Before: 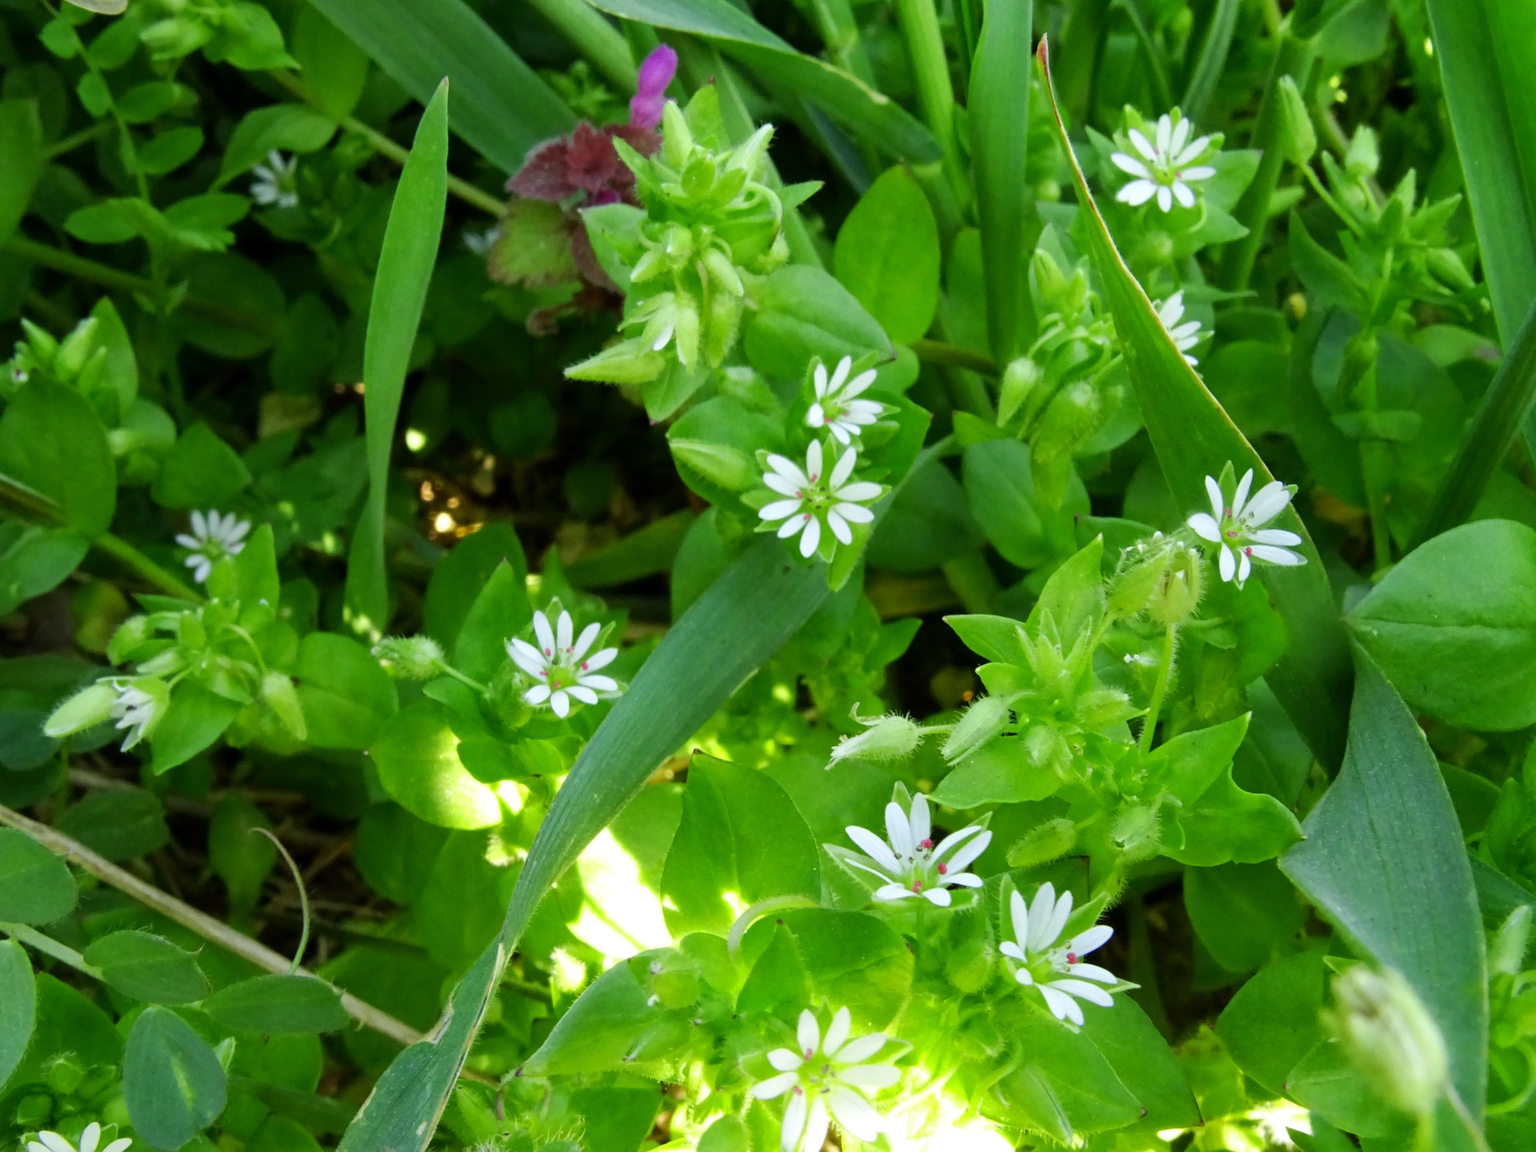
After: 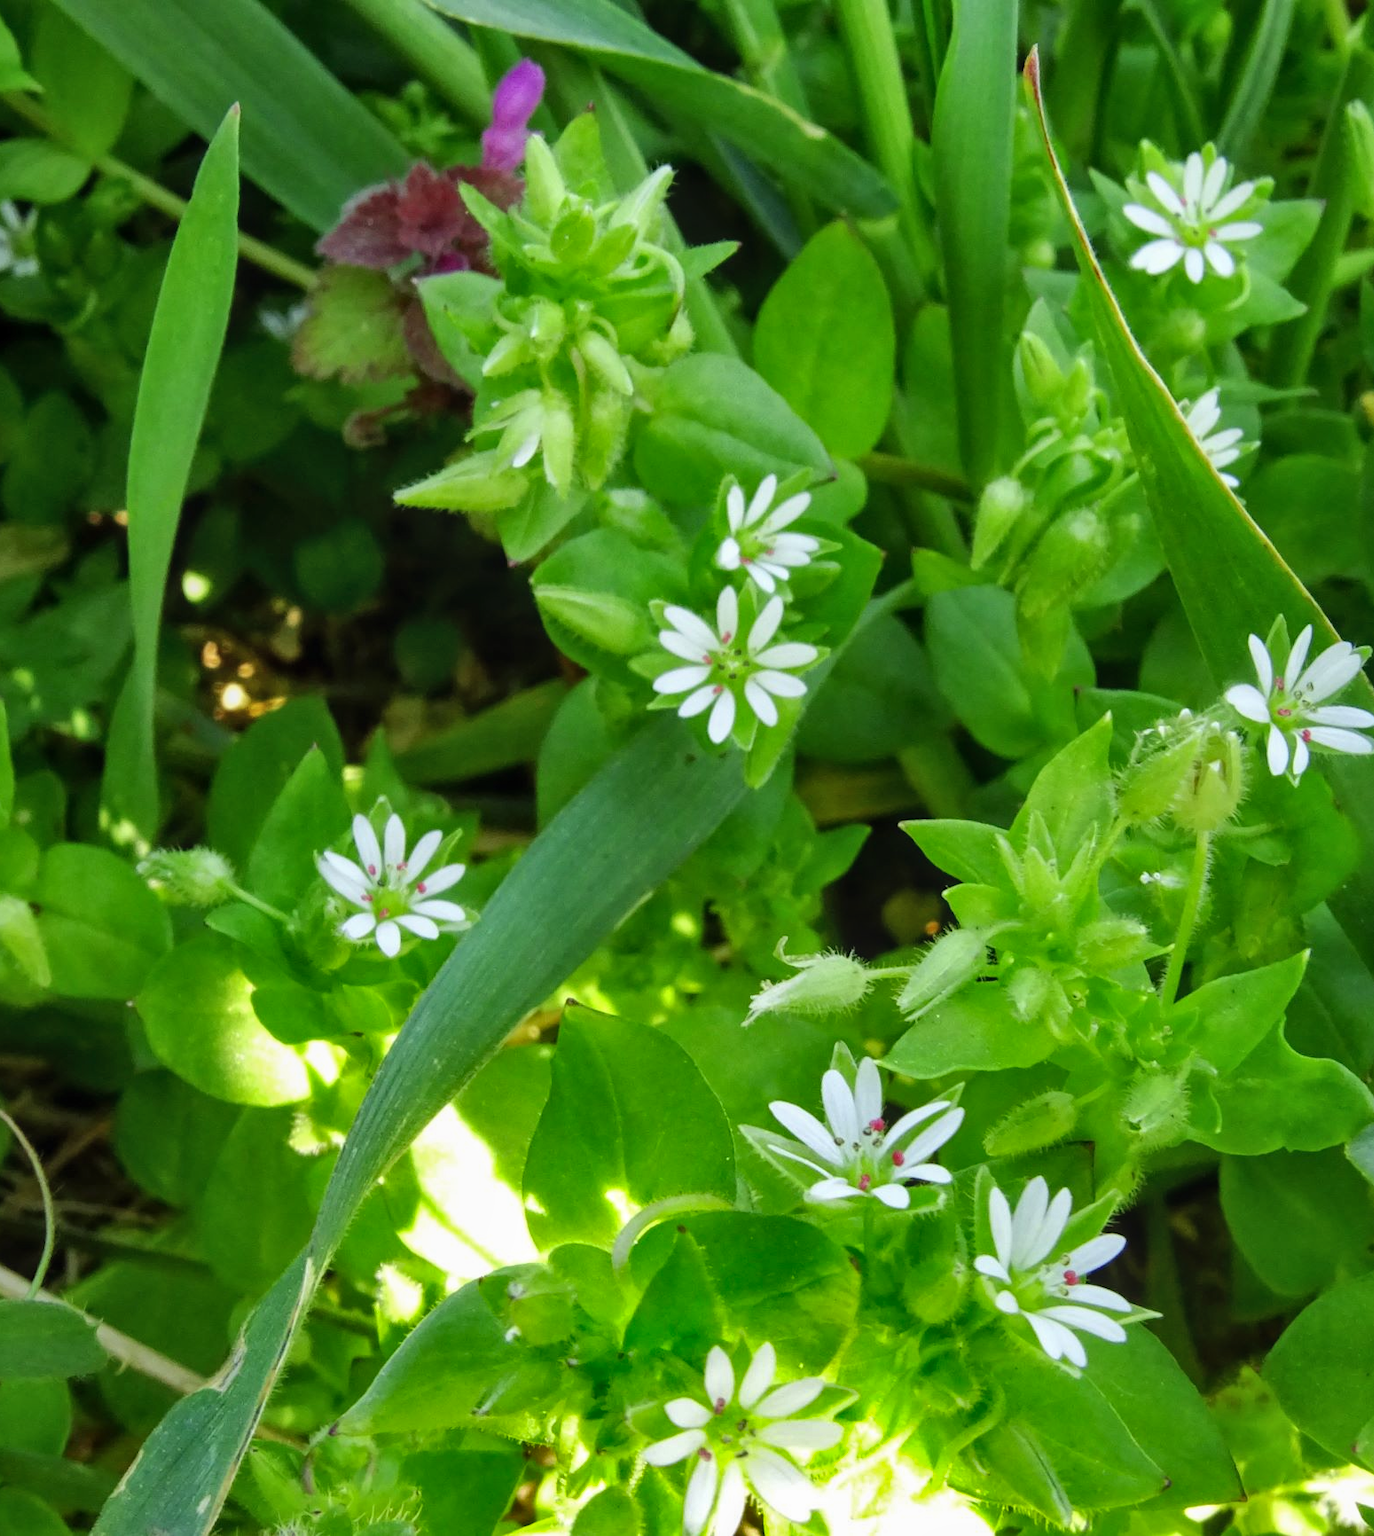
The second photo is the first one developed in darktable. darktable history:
local contrast: detail 109%
shadows and highlights: radius 116.06, shadows 41.68, highlights -62.03, soften with gaussian
crop and rotate: left 17.526%, right 15.327%
